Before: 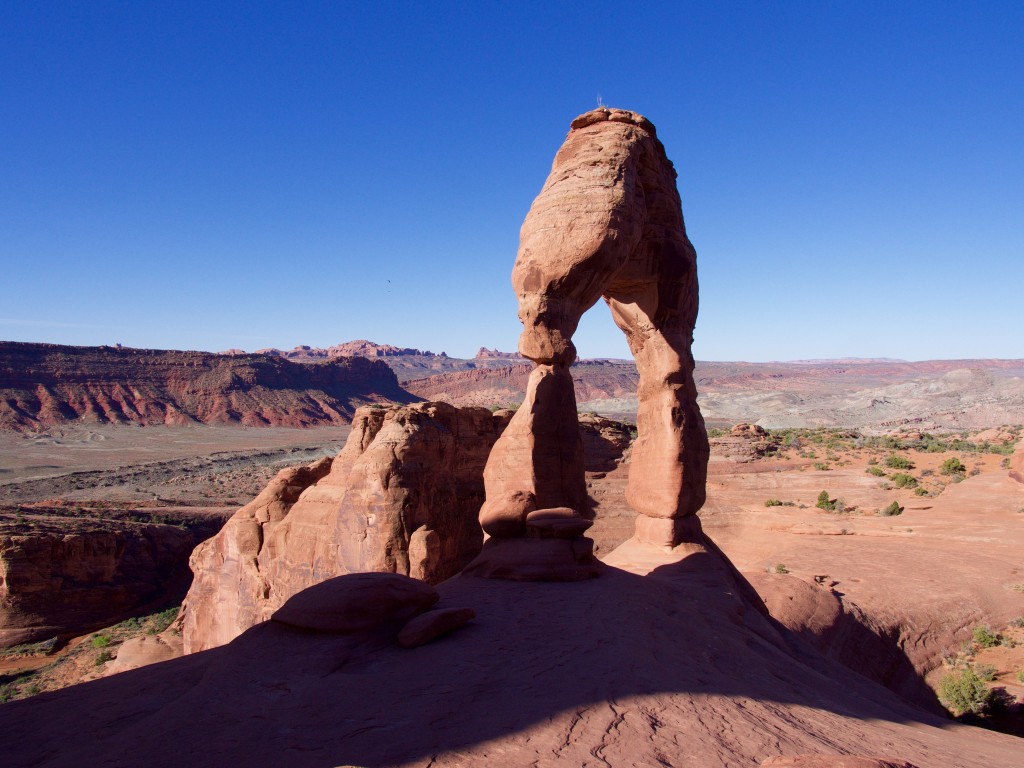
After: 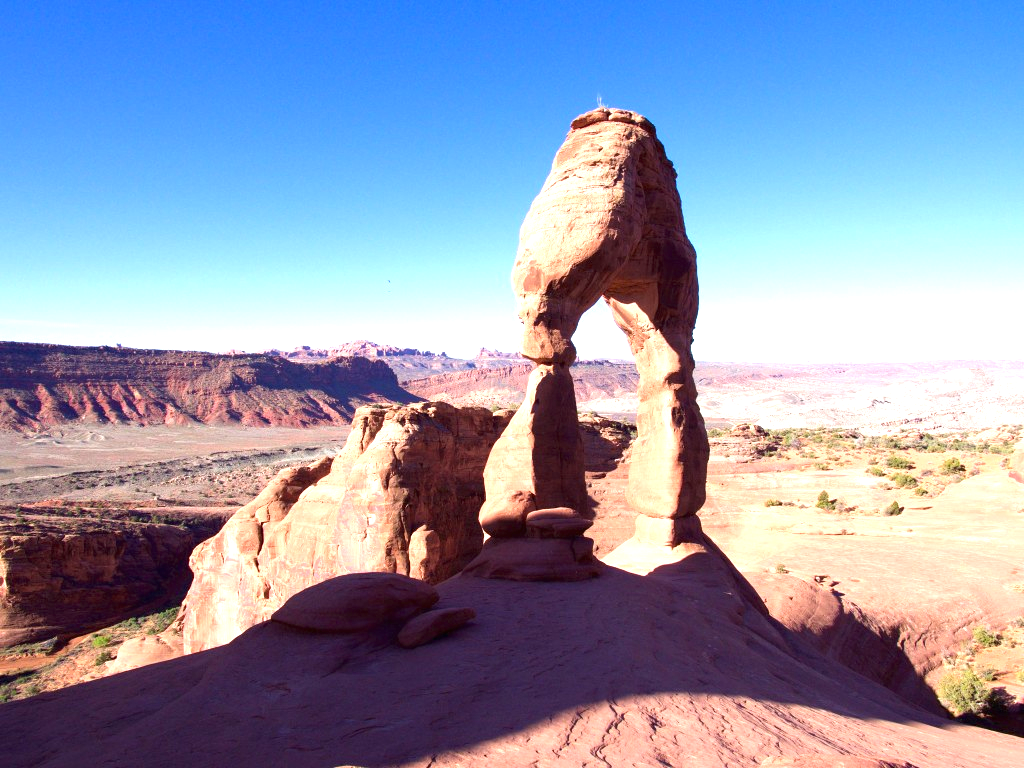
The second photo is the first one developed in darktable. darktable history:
exposure: black level correction 0, exposure 1.334 EV, compensate highlight preservation false
